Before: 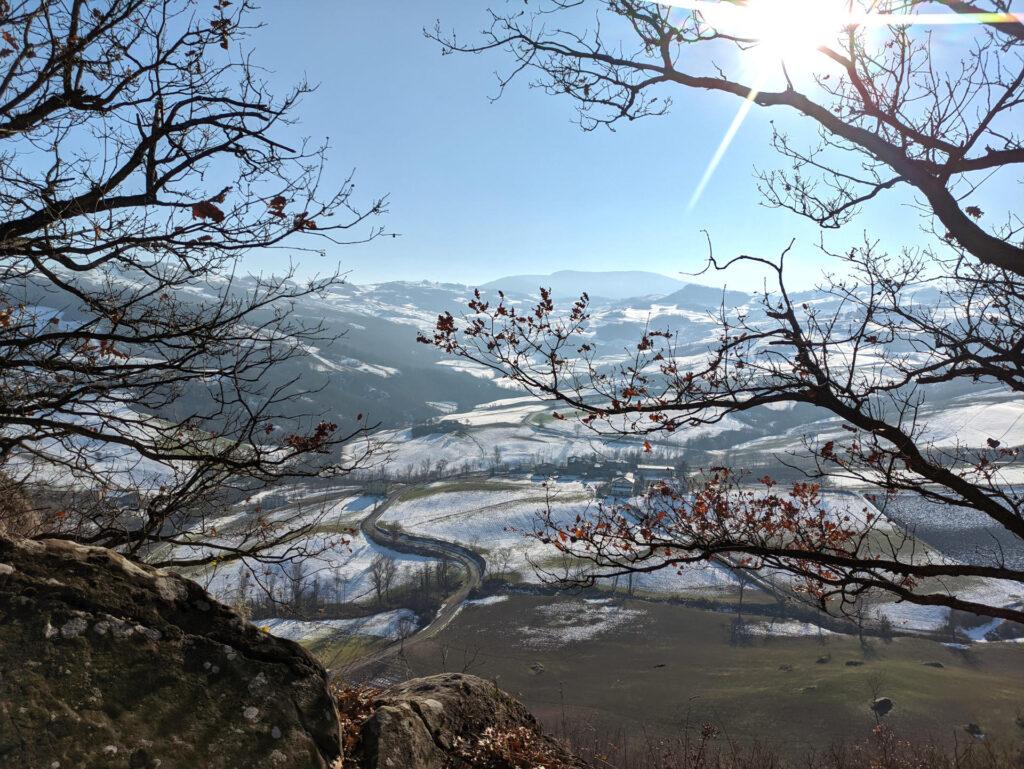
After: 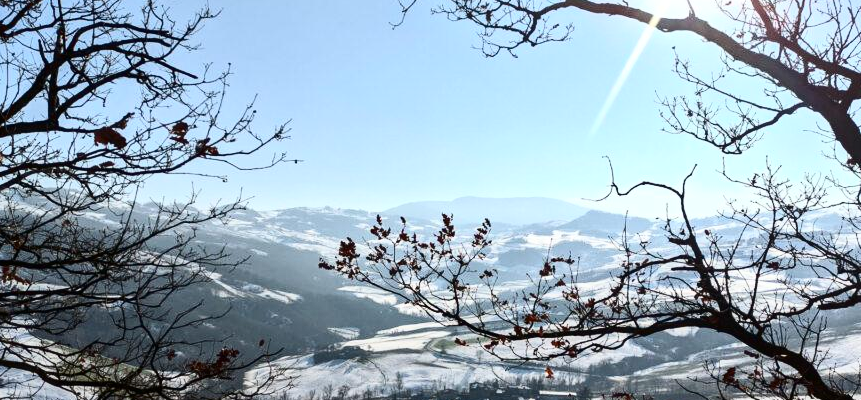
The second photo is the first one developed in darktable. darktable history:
crop and rotate: left 9.667%, top 9.747%, right 6.169%, bottom 38.192%
contrast brightness saturation: contrast 0.274
